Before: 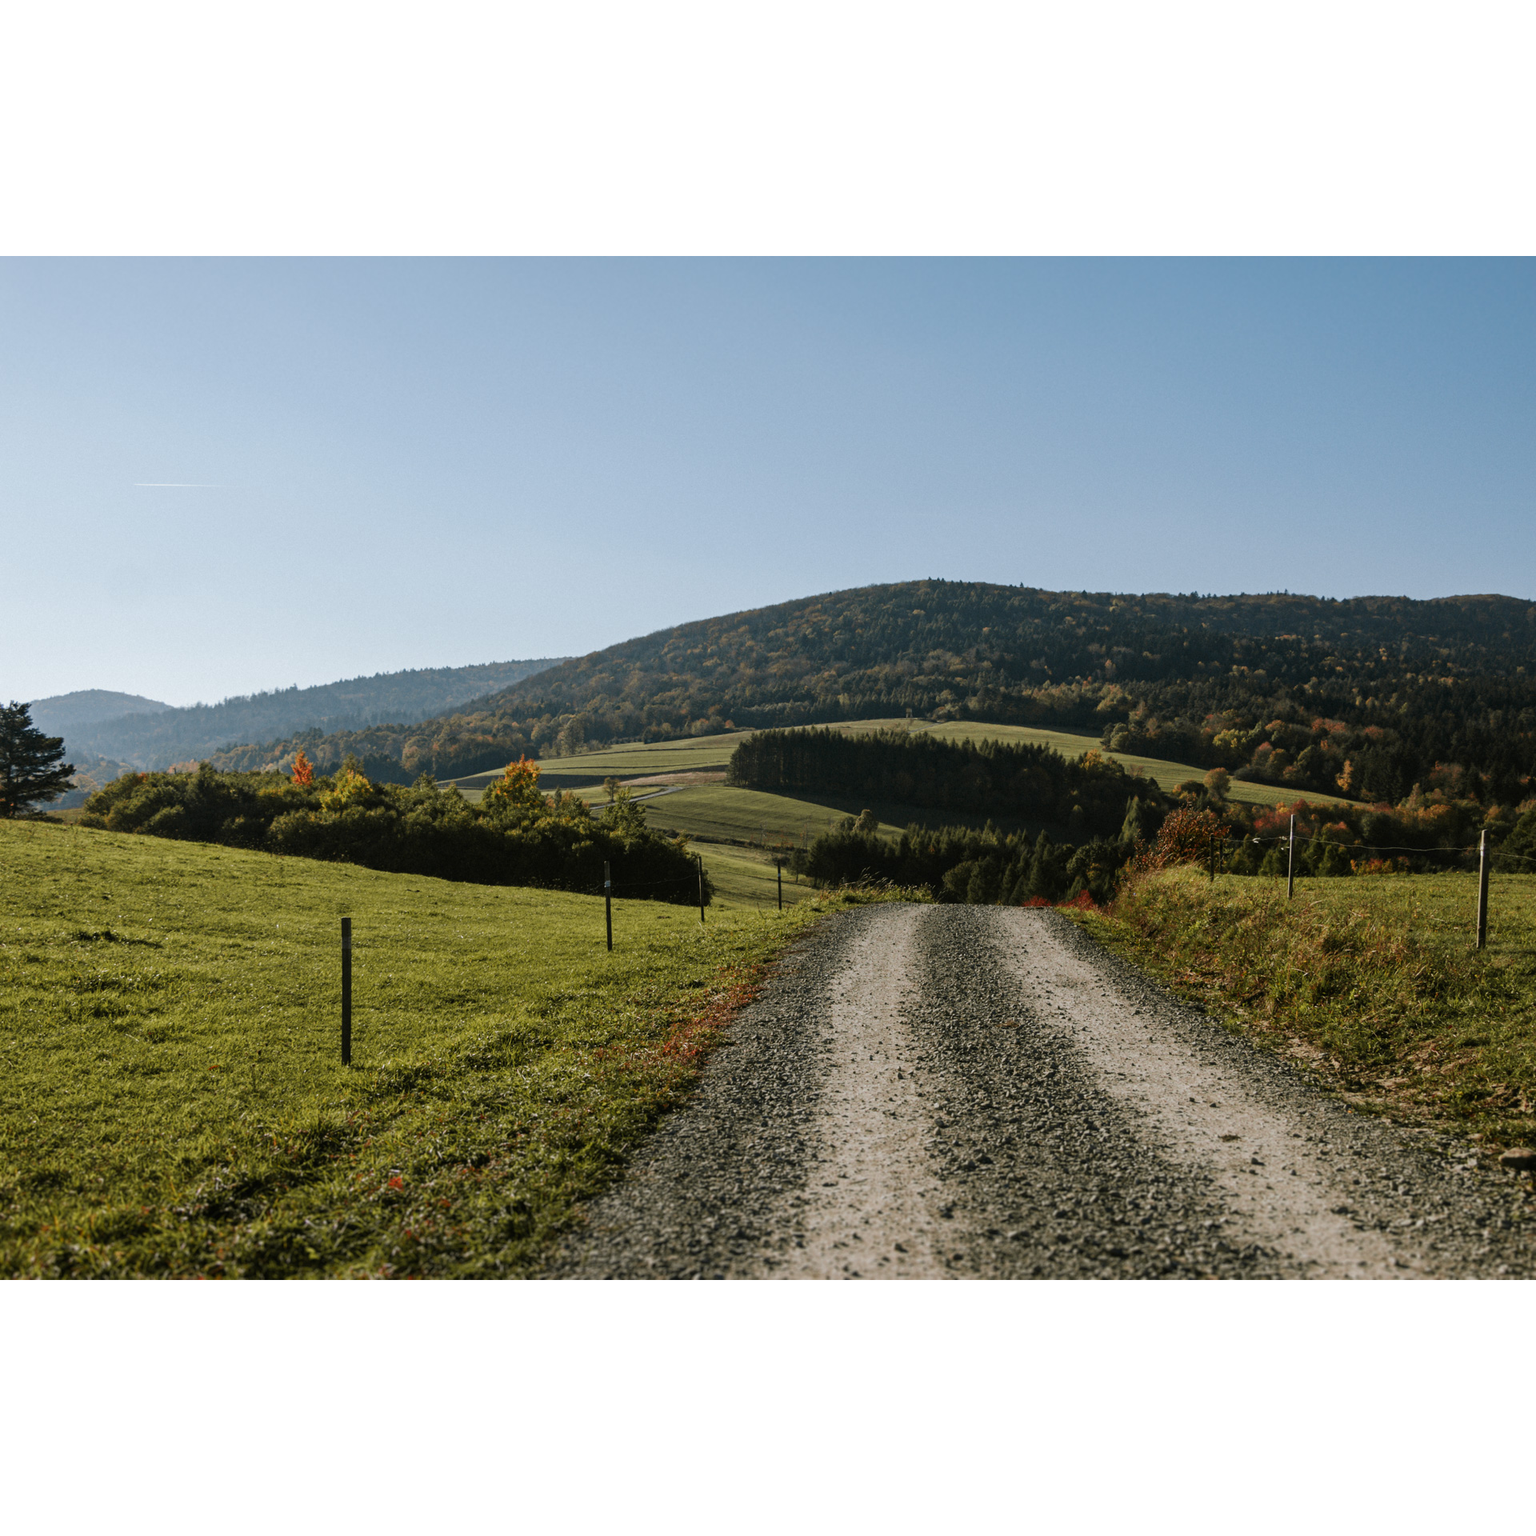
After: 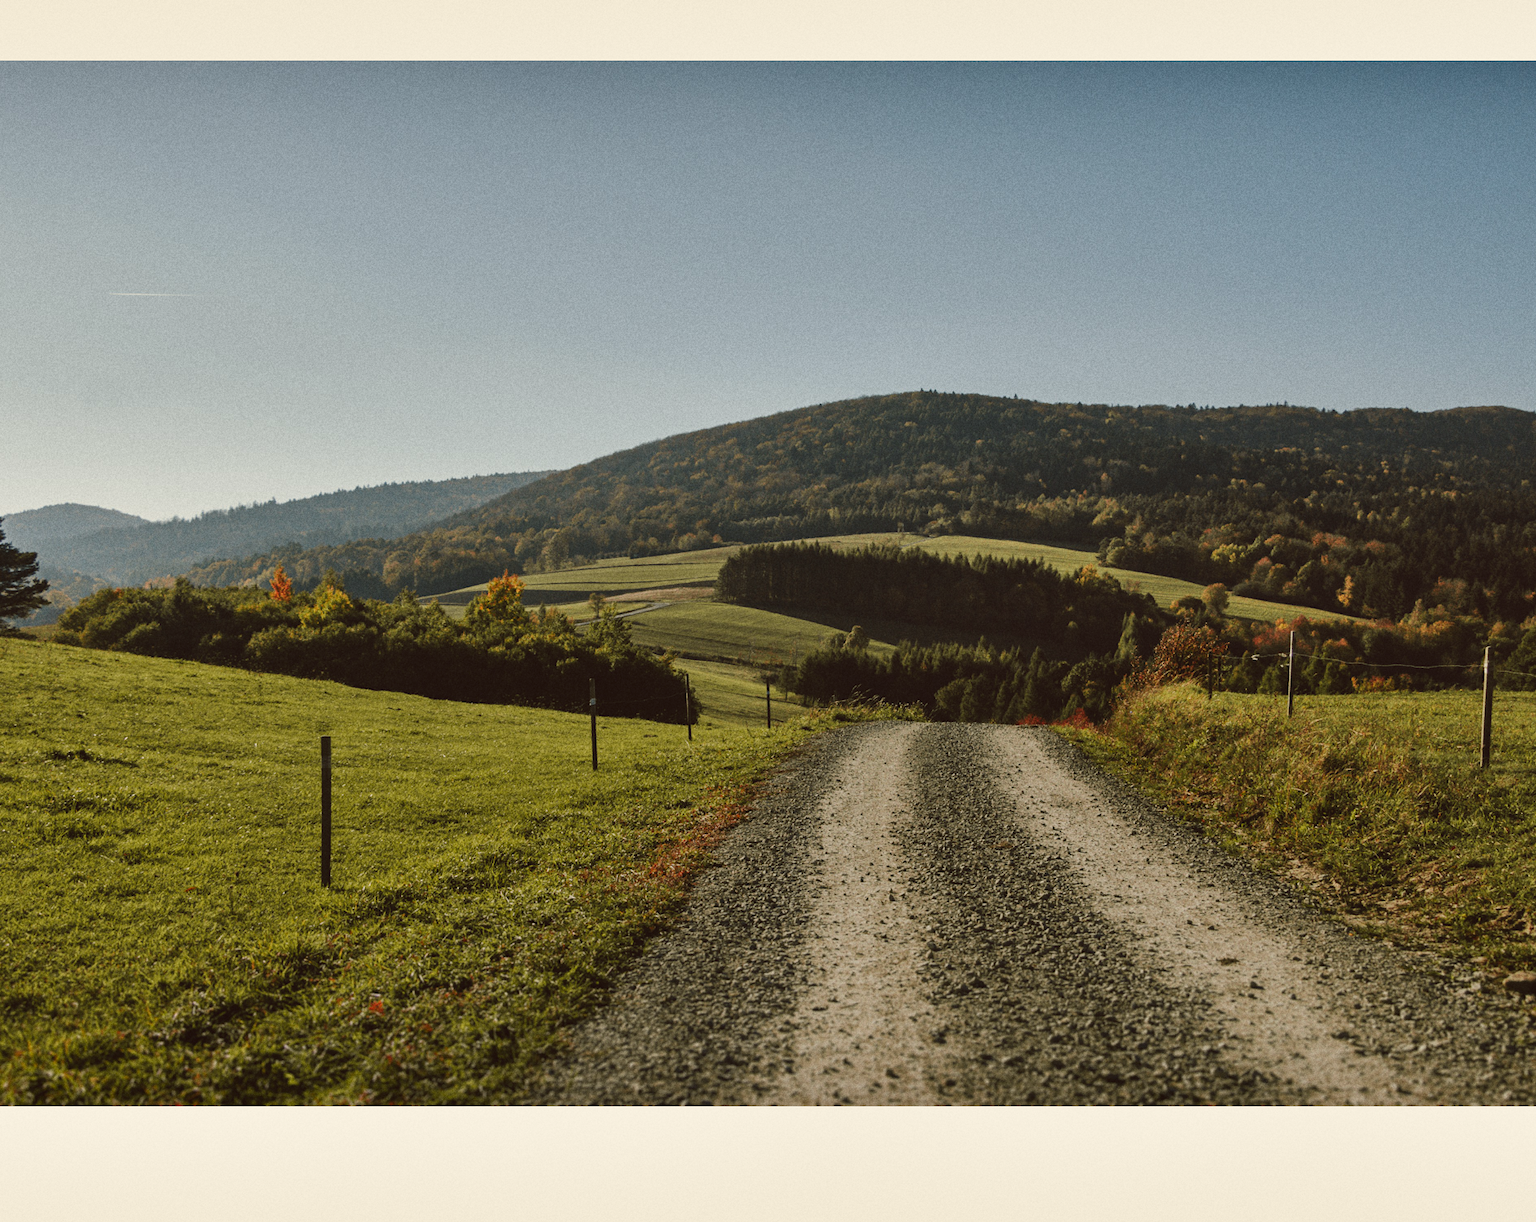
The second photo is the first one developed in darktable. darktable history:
shadows and highlights: shadows 43.71, white point adjustment -1.46, soften with gaussian
grain: on, module defaults
color balance: lift [1.005, 1.002, 0.998, 0.998], gamma [1, 1.021, 1.02, 0.979], gain [0.923, 1.066, 1.056, 0.934]
crop and rotate: left 1.814%, top 12.818%, right 0.25%, bottom 9.225%
